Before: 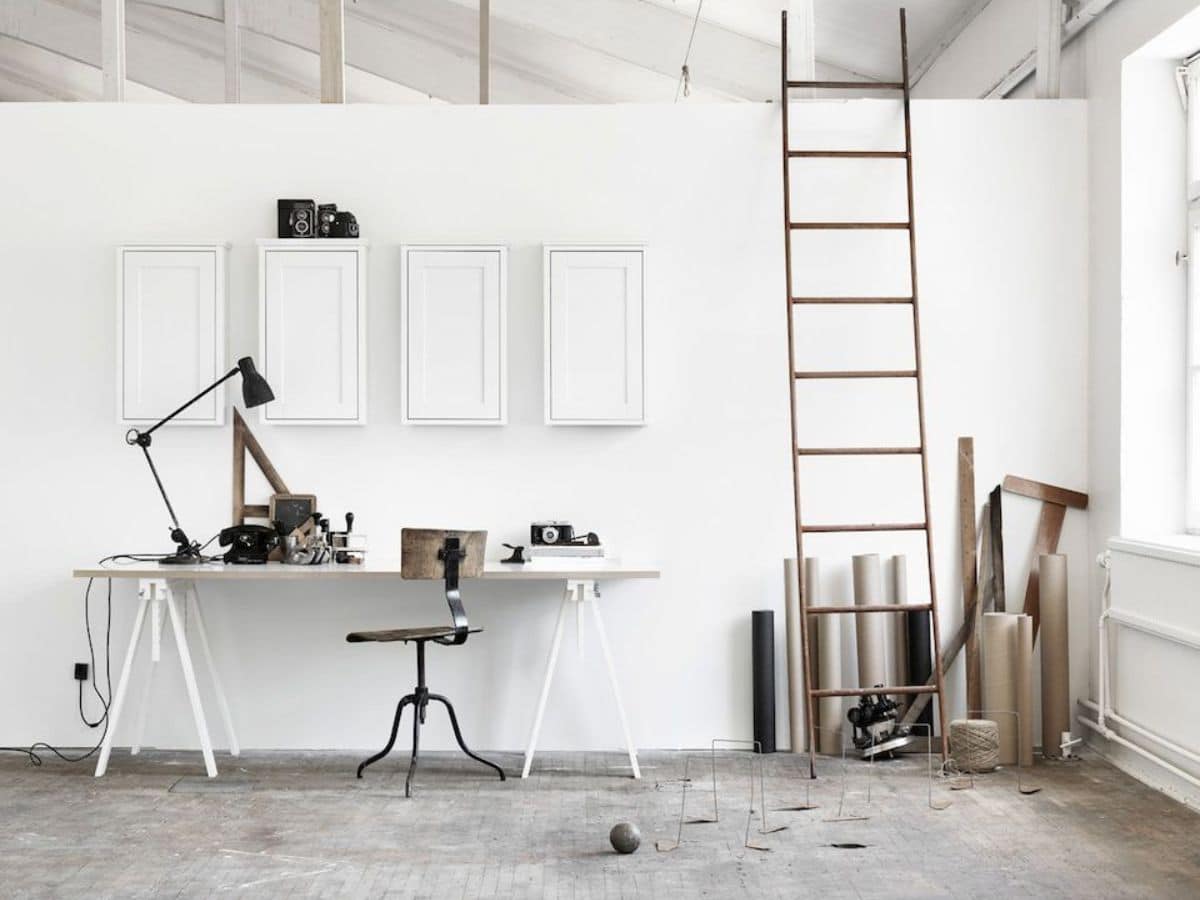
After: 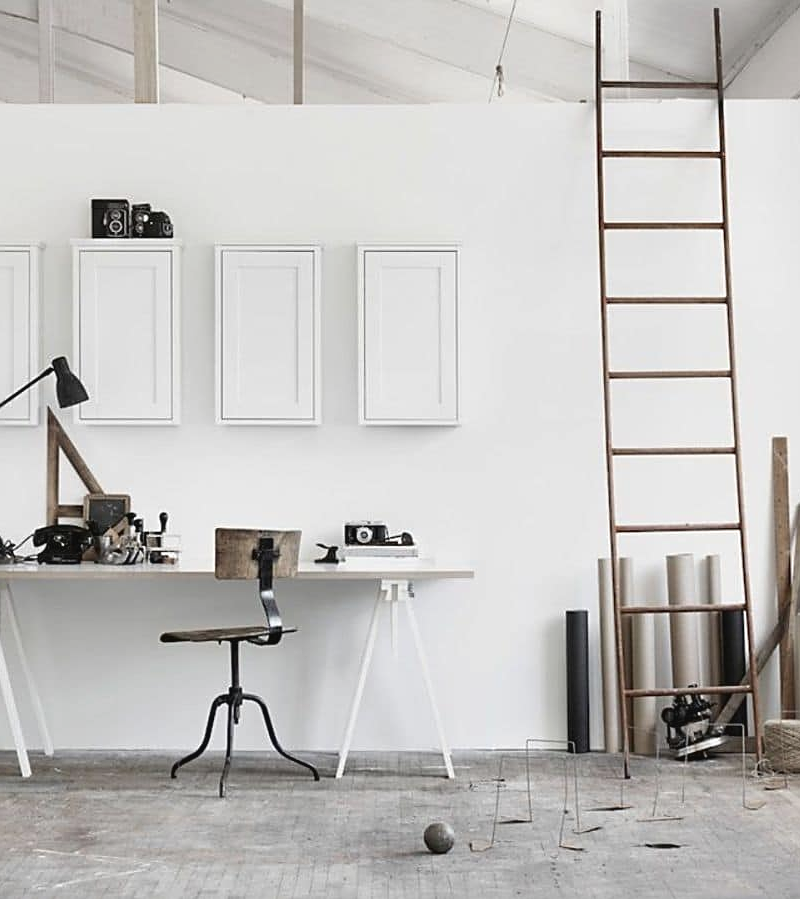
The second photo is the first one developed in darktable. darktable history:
sharpen: on, module defaults
crop and rotate: left 15.546%, right 17.787%
contrast brightness saturation: contrast -0.08, brightness -0.04, saturation -0.11
